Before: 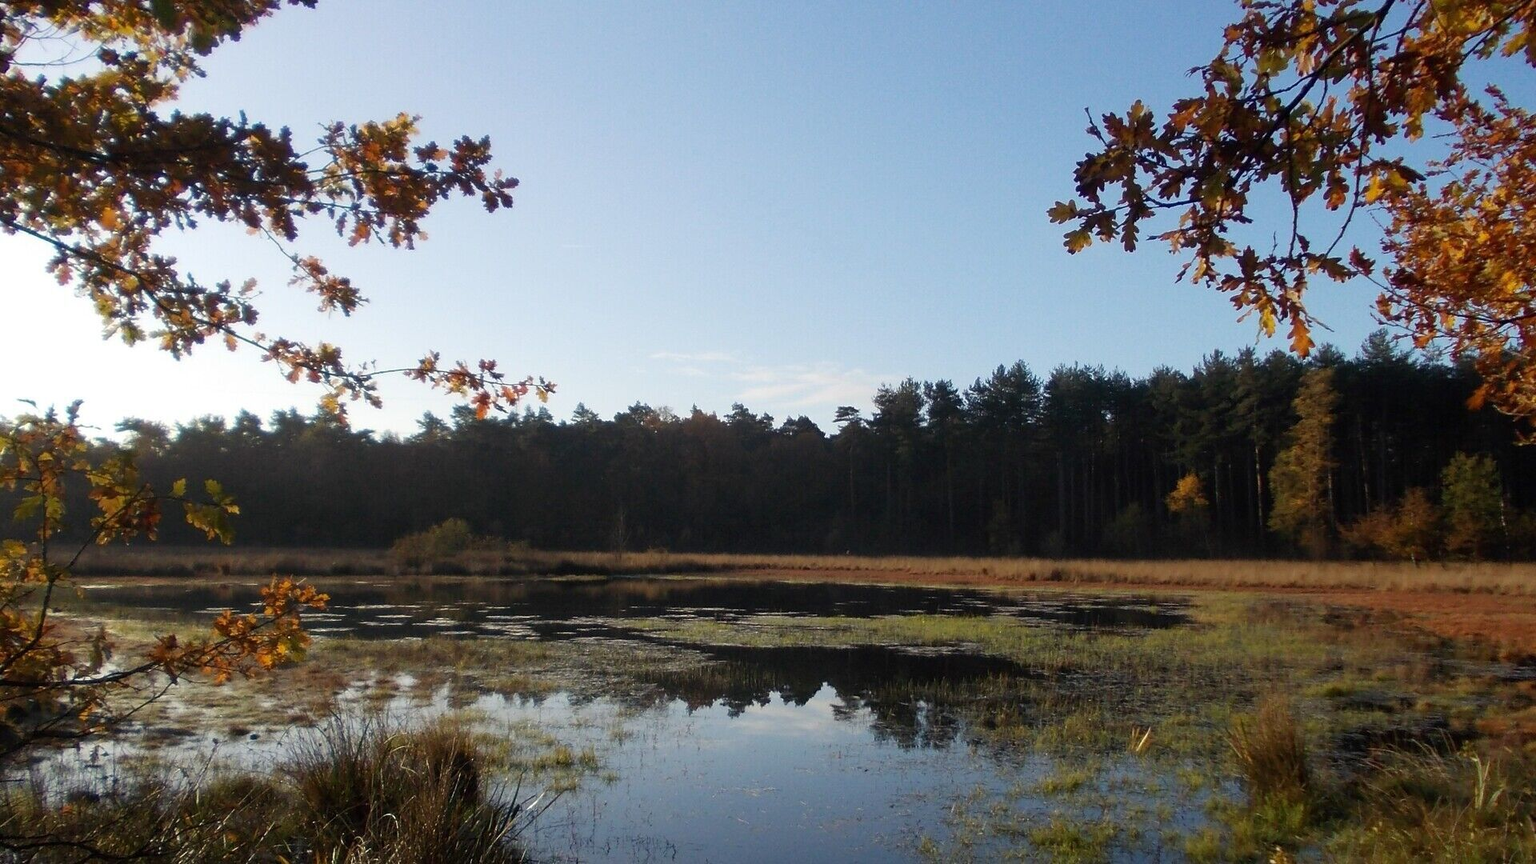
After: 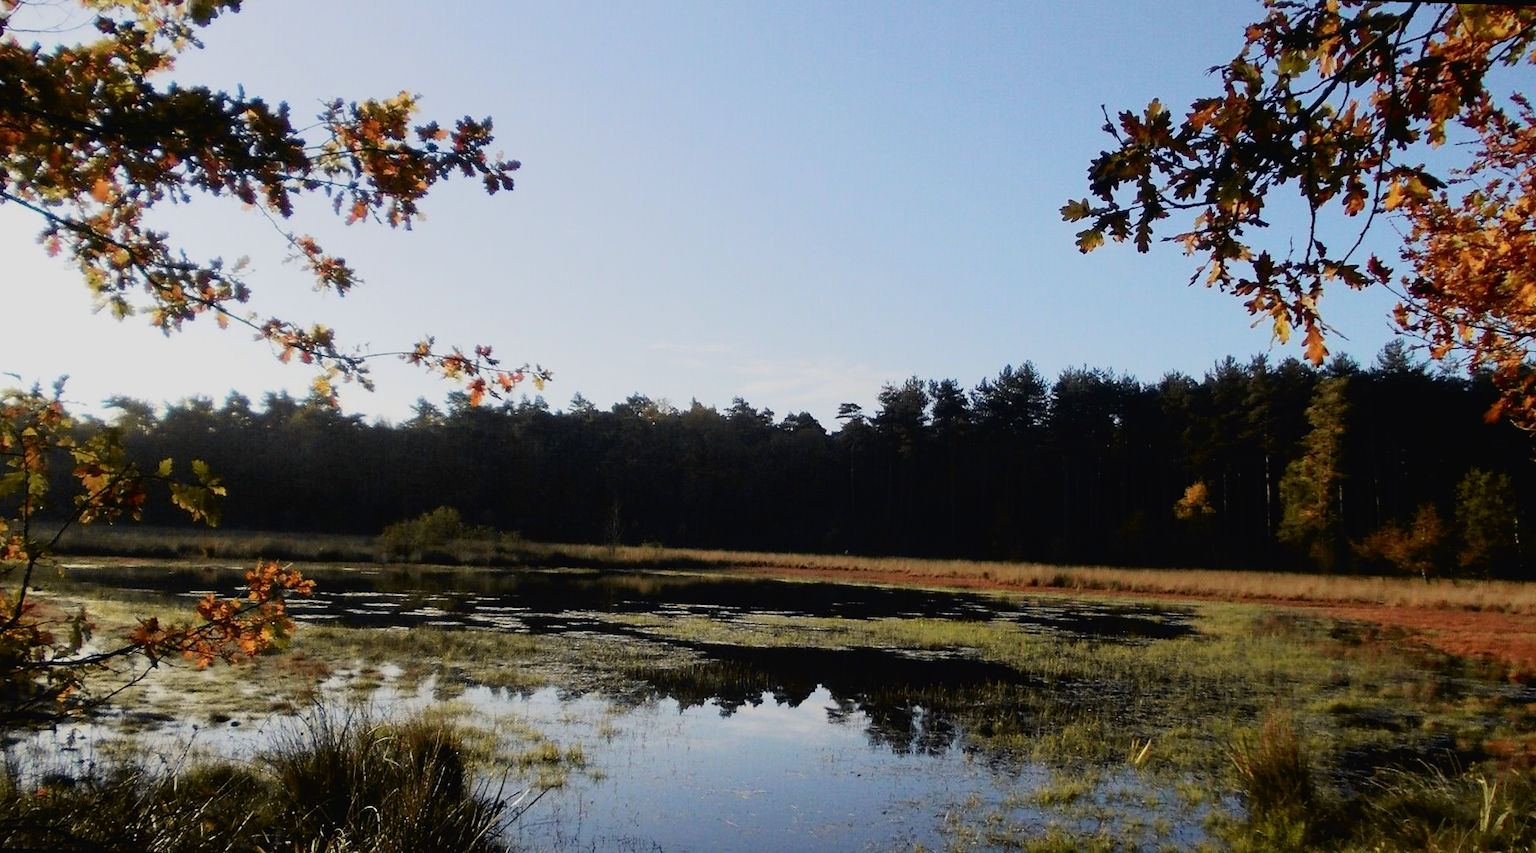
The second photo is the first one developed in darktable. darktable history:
rotate and perspective: rotation 1.57°, crop left 0.018, crop right 0.982, crop top 0.039, crop bottom 0.961
filmic rgb: black relative exposure -7.65 EV, white relative exposure 4.56 EV, hardness 3.61
tone curve: curves: ch0 [(0, 0.018) (0.061, 0.041) (0.205, 0.191) (0.289, 0.292) (0.39, 0.424) (0.493, 0.551) (0.666, 0.743) (0.795, 0.841) (1, 0.998)]; ch1 [(0, 0) (0.385, 0.343) (0.439, 0.415) (0.494, 0.498) (0.501, 0.501) (0.51, 0.496) (0.548, 0.554) (0.586, 0.61) (0.684, 0.658) (0.783, 0.804) (1, 1)]; ch2 [(0, 0) (0.304, 0.31) (0.403, 0.399) (0.441, 0.428) (0.47, 0.469) (0.498, 0.496) (0.524, 0.538) (0.566, 0.588) (0.648, 0.665) (0.697, 0.699) (1, 1)], color space Lab, independent channels, preserve colors none
